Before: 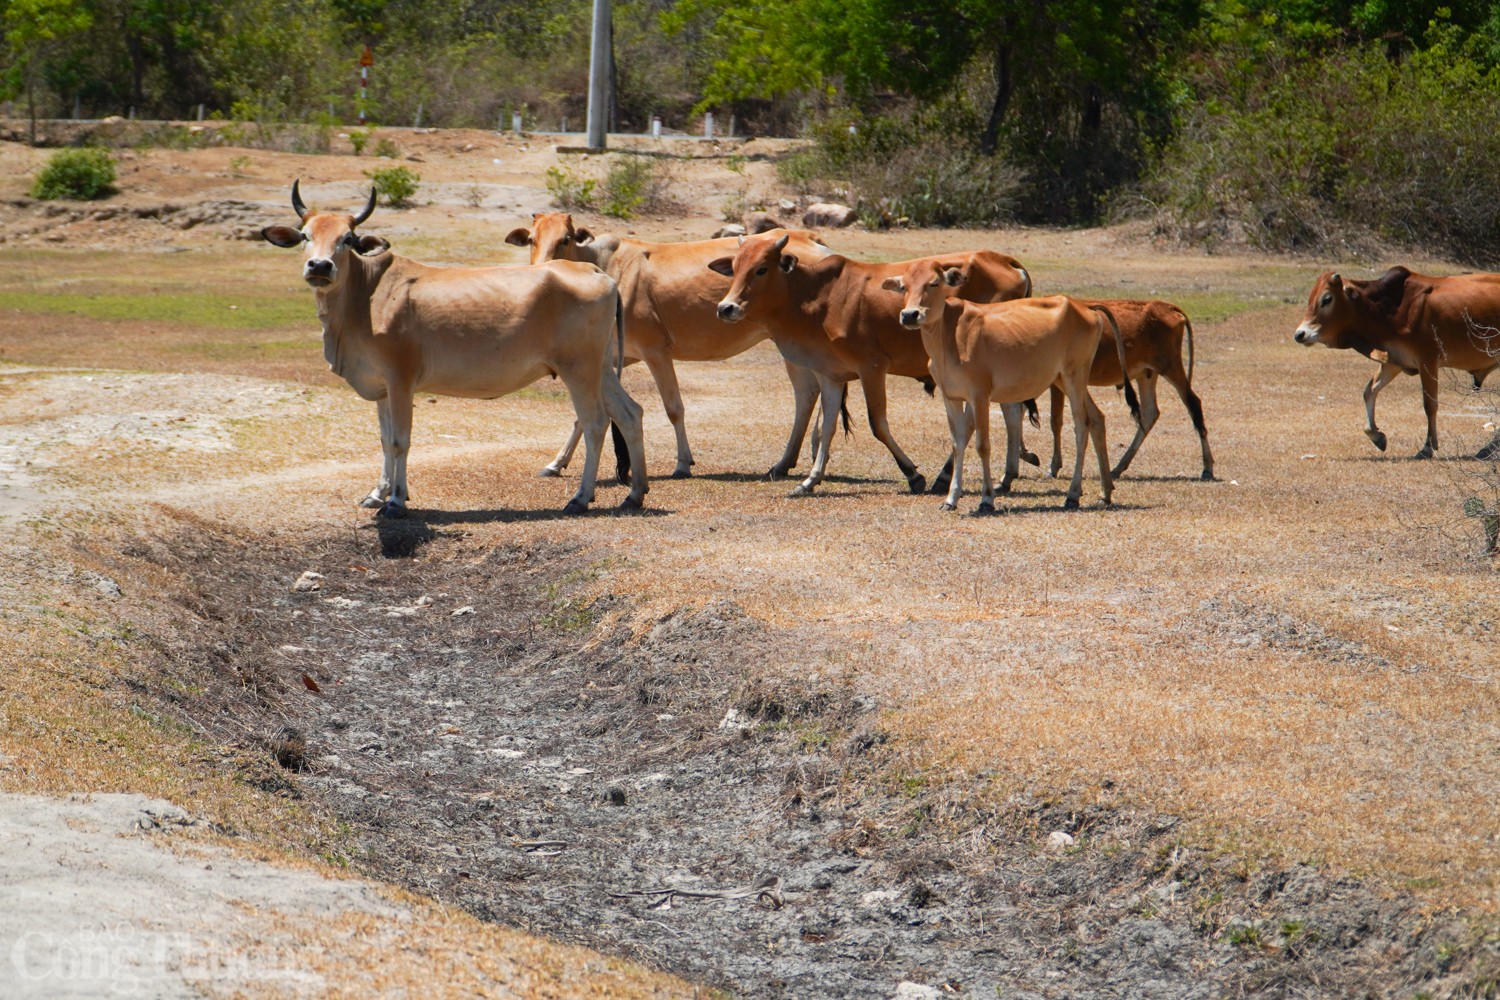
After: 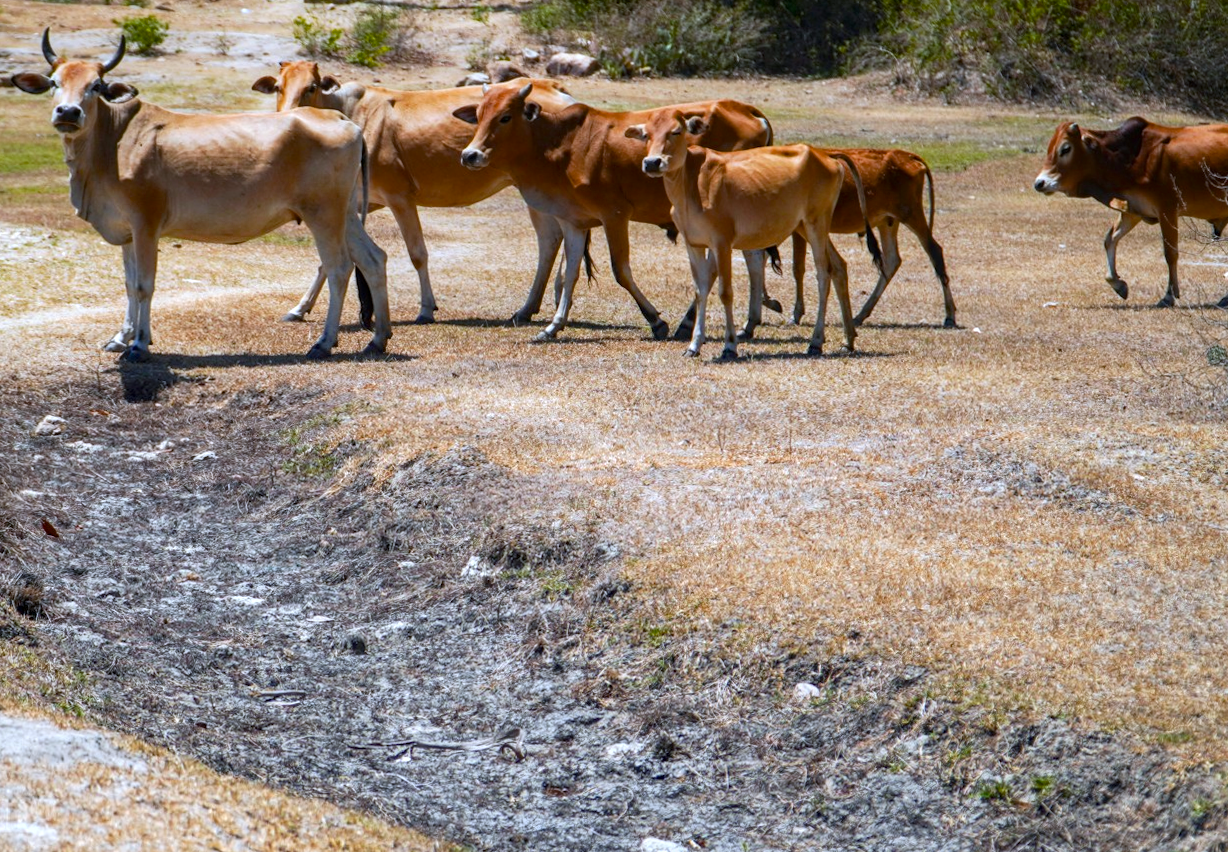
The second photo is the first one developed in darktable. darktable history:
crop: left 16.315%, top 14.246%
color balance rgb: linear chroma grading › shadows 16%, perceptual saturation grading › global saturation 8%, perceptual saturation grading › shadows 4%, perceptual brilliance grading › global brilliance 2%, perceptual brilliance grading › highlights 8%, perceptual brilliance grading › shadows -4%, global vibrance 16%, saturation formula JzAzBz (2021)
white balance: red 0.931, blue 1.11
local contrast: on, module defaults
rotate and perspective: rotation 0.226°, lens shift (vertical) -0.042, crop left 0.023, crop right 0.982, crop top 0.006, crop bottom 0.994
